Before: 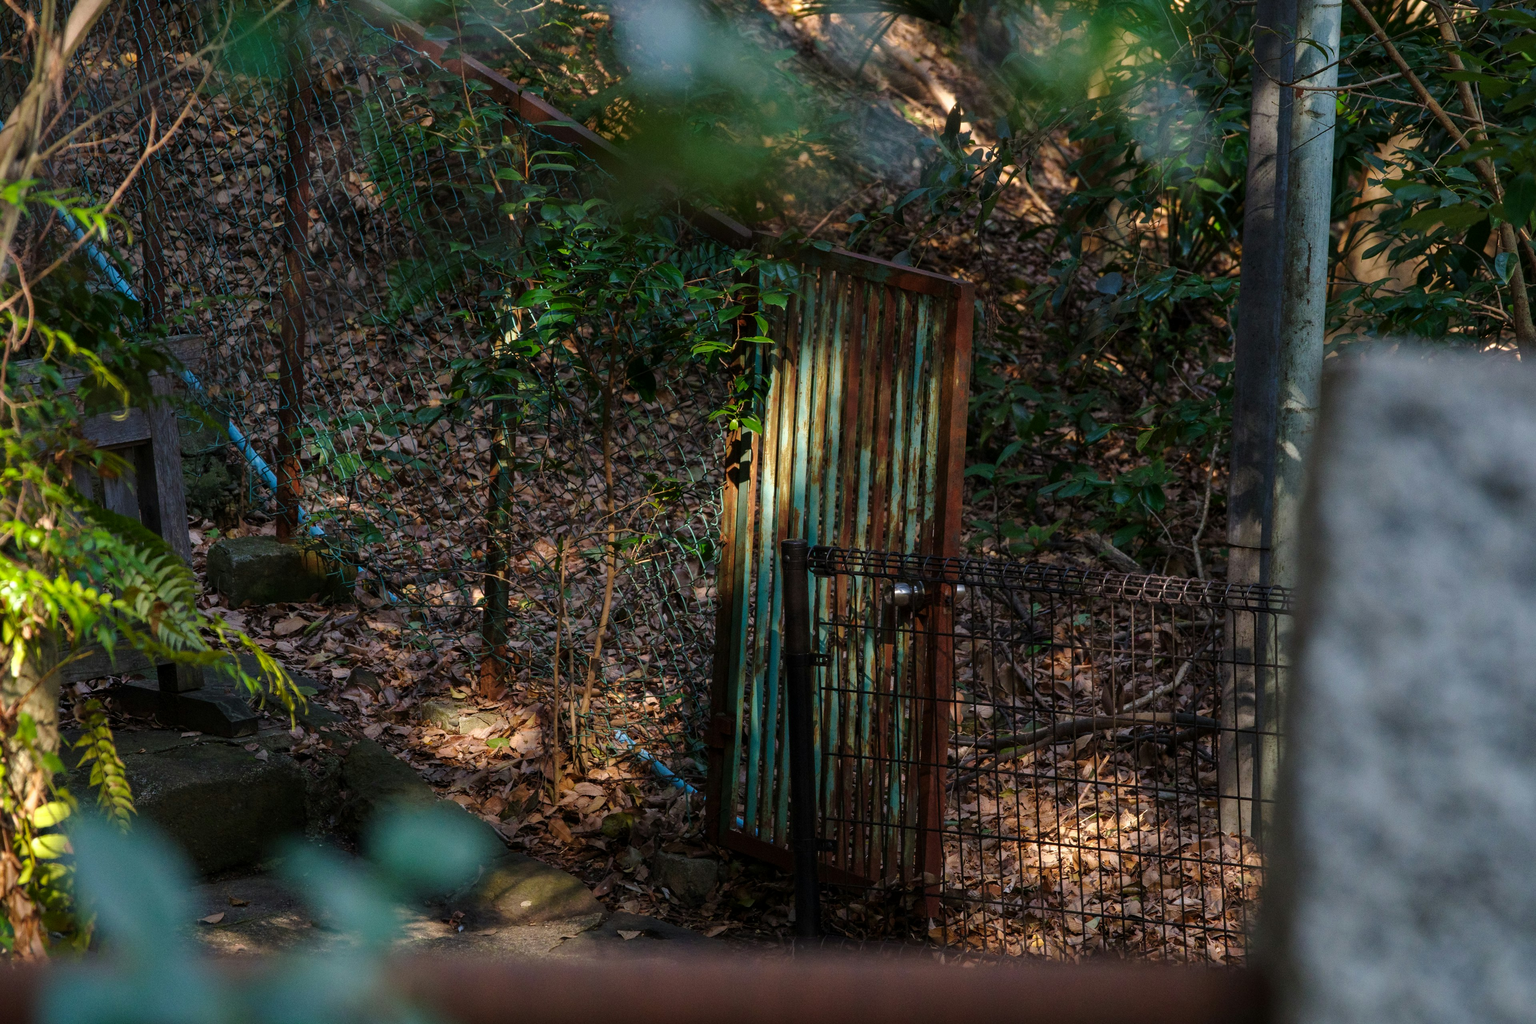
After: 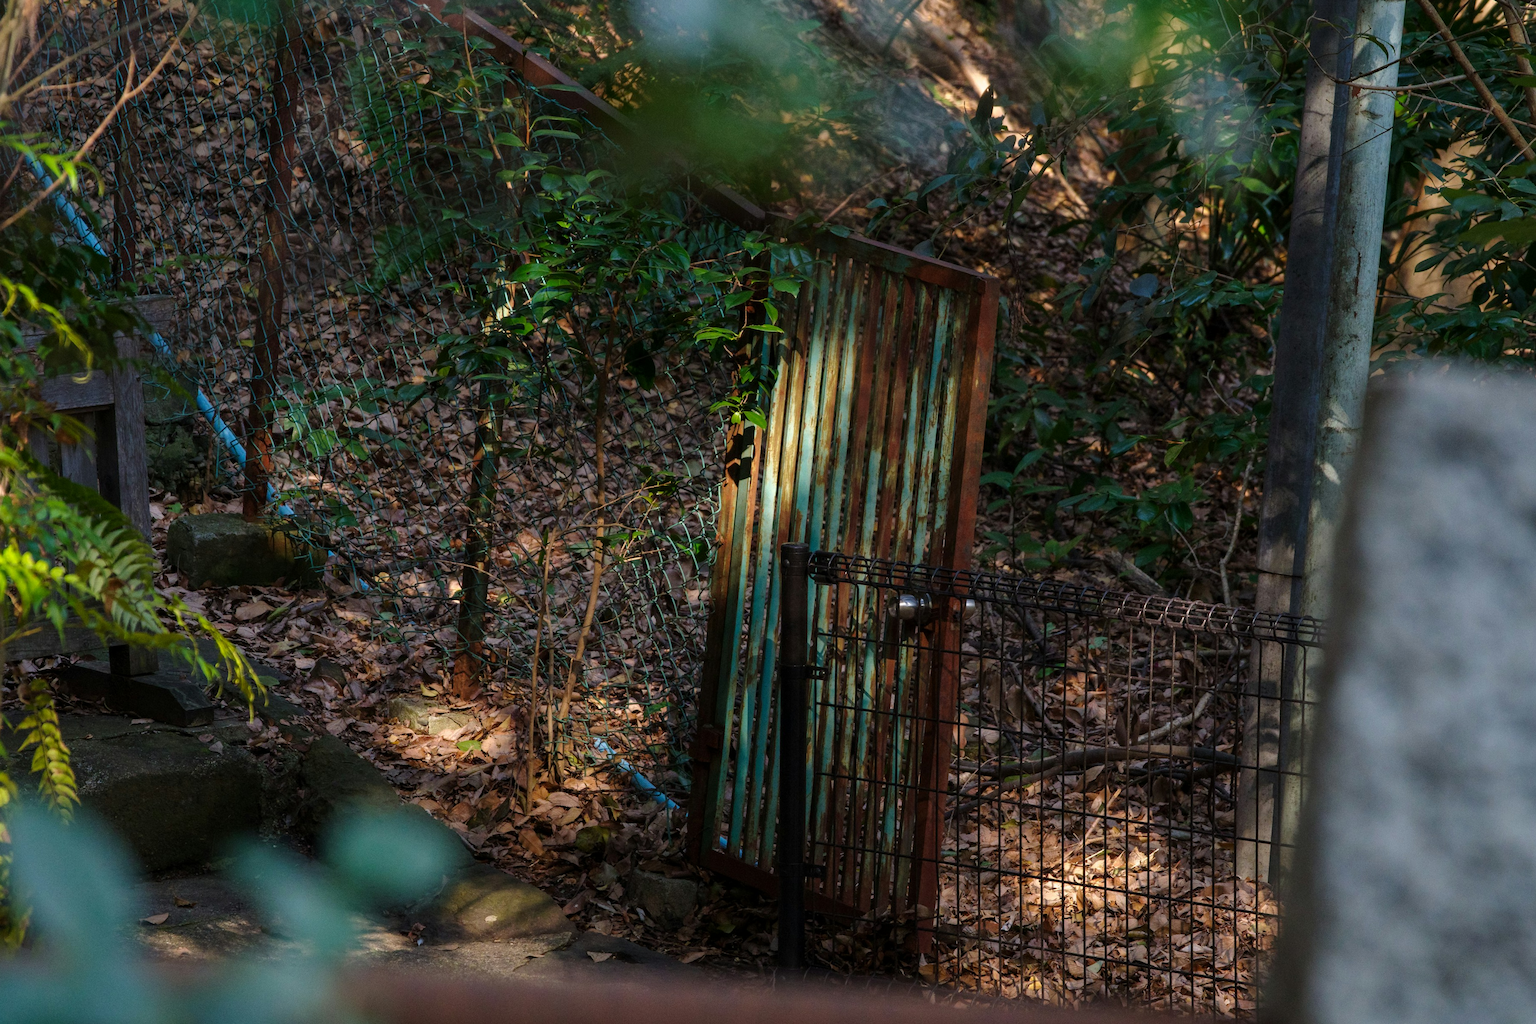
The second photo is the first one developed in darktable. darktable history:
crop and rotate: angle -2.64°
